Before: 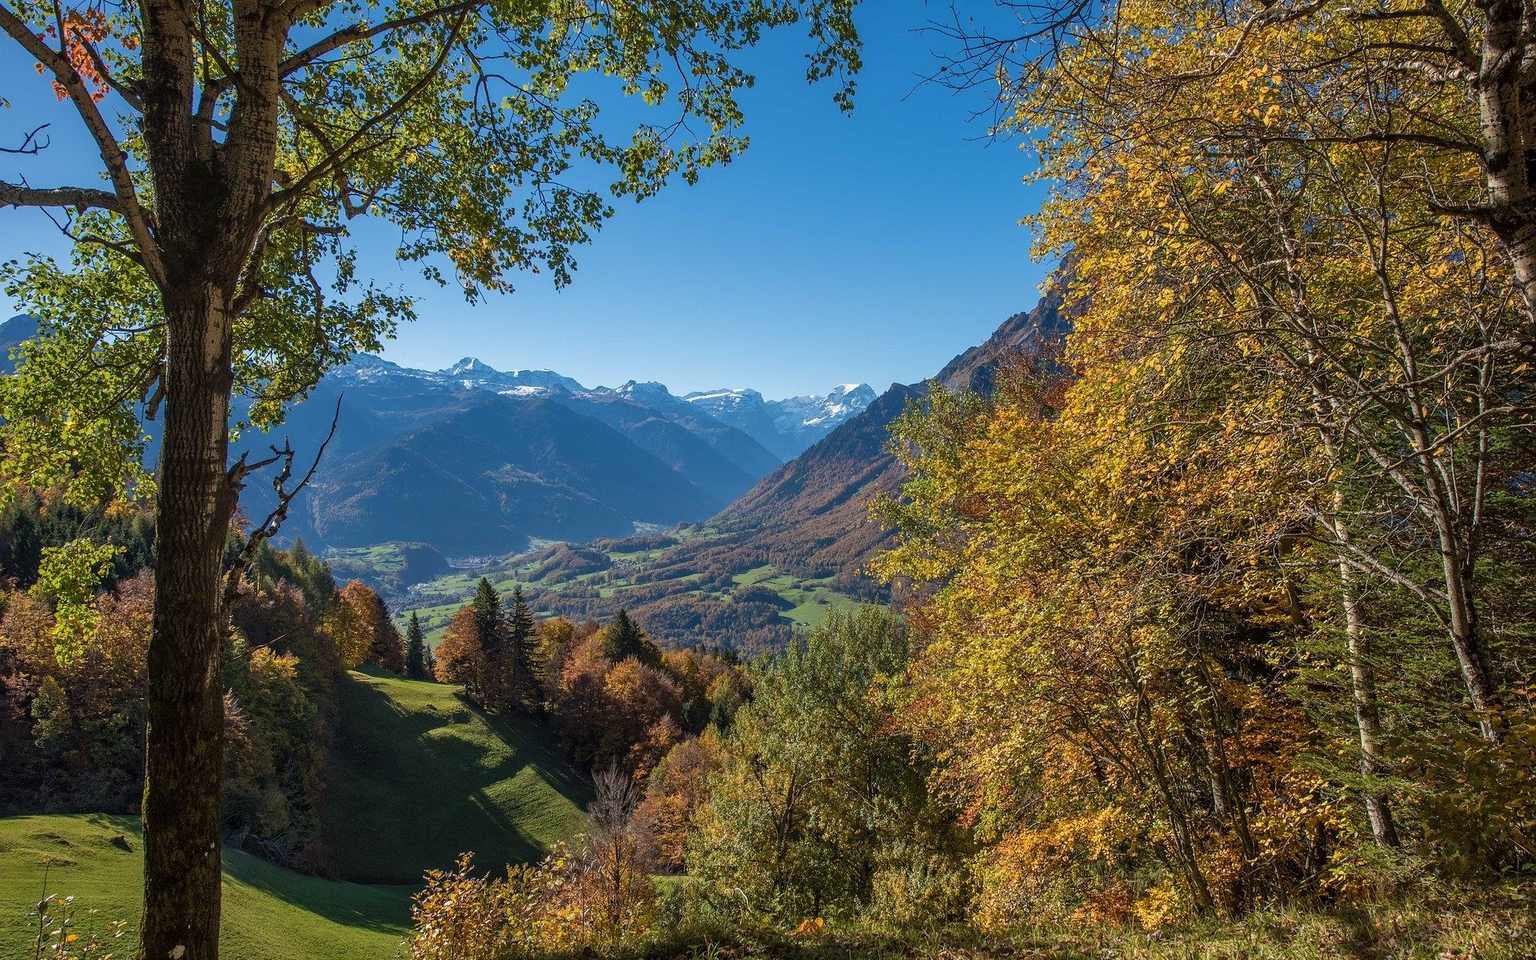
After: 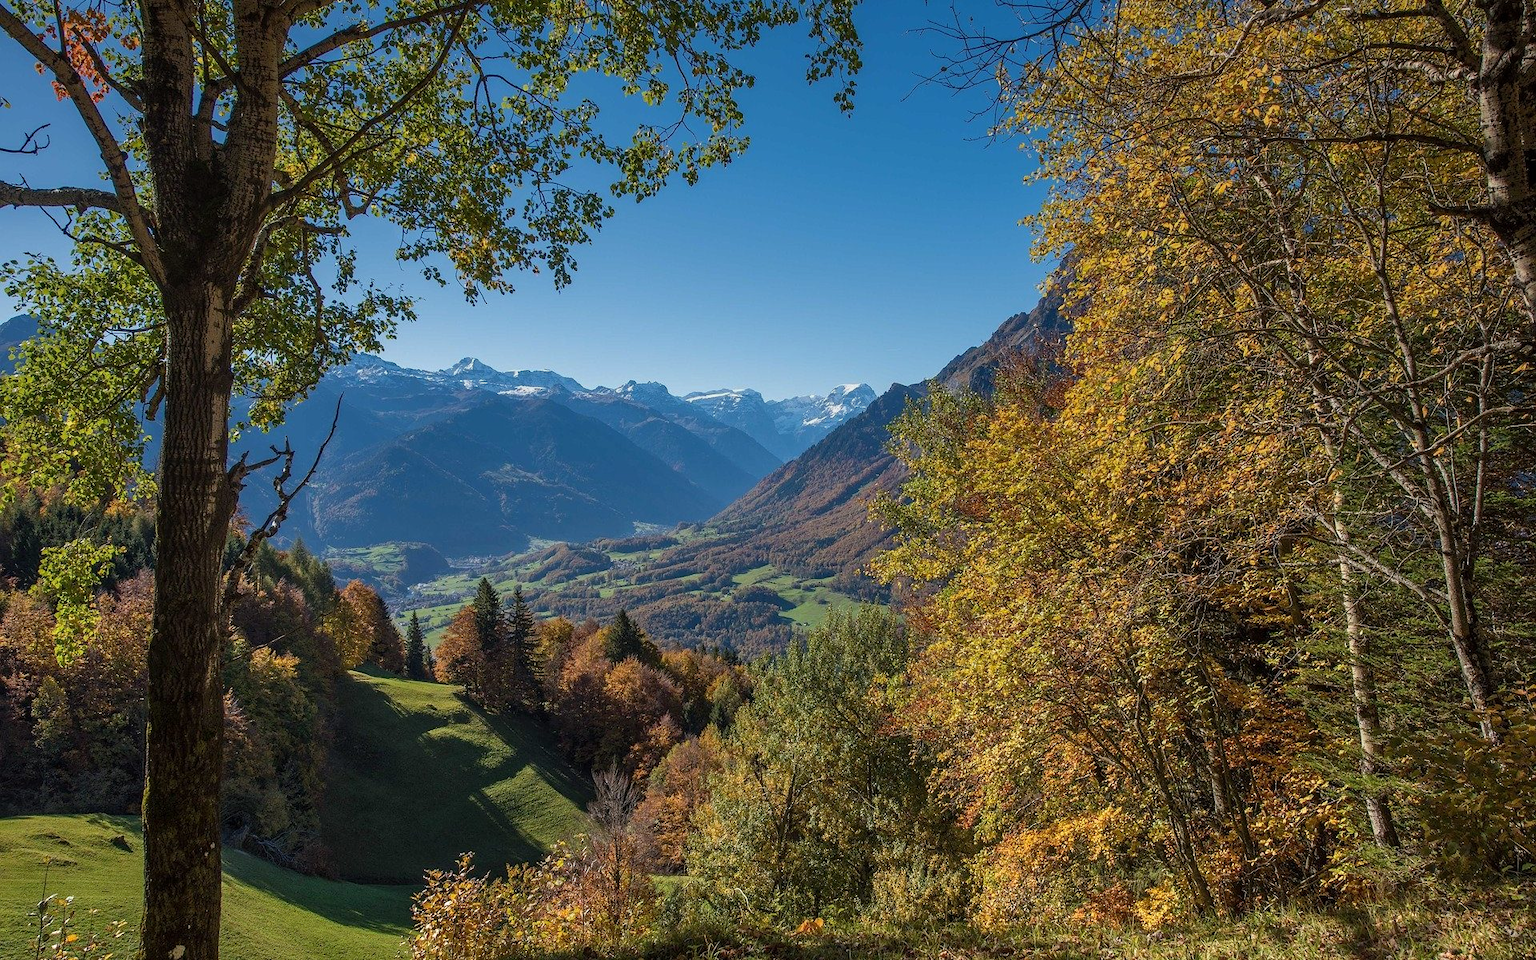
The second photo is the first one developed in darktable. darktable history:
graduated density: on, module defaults
exposure: exposure 0.128 EV, compensate highlight preservation false
